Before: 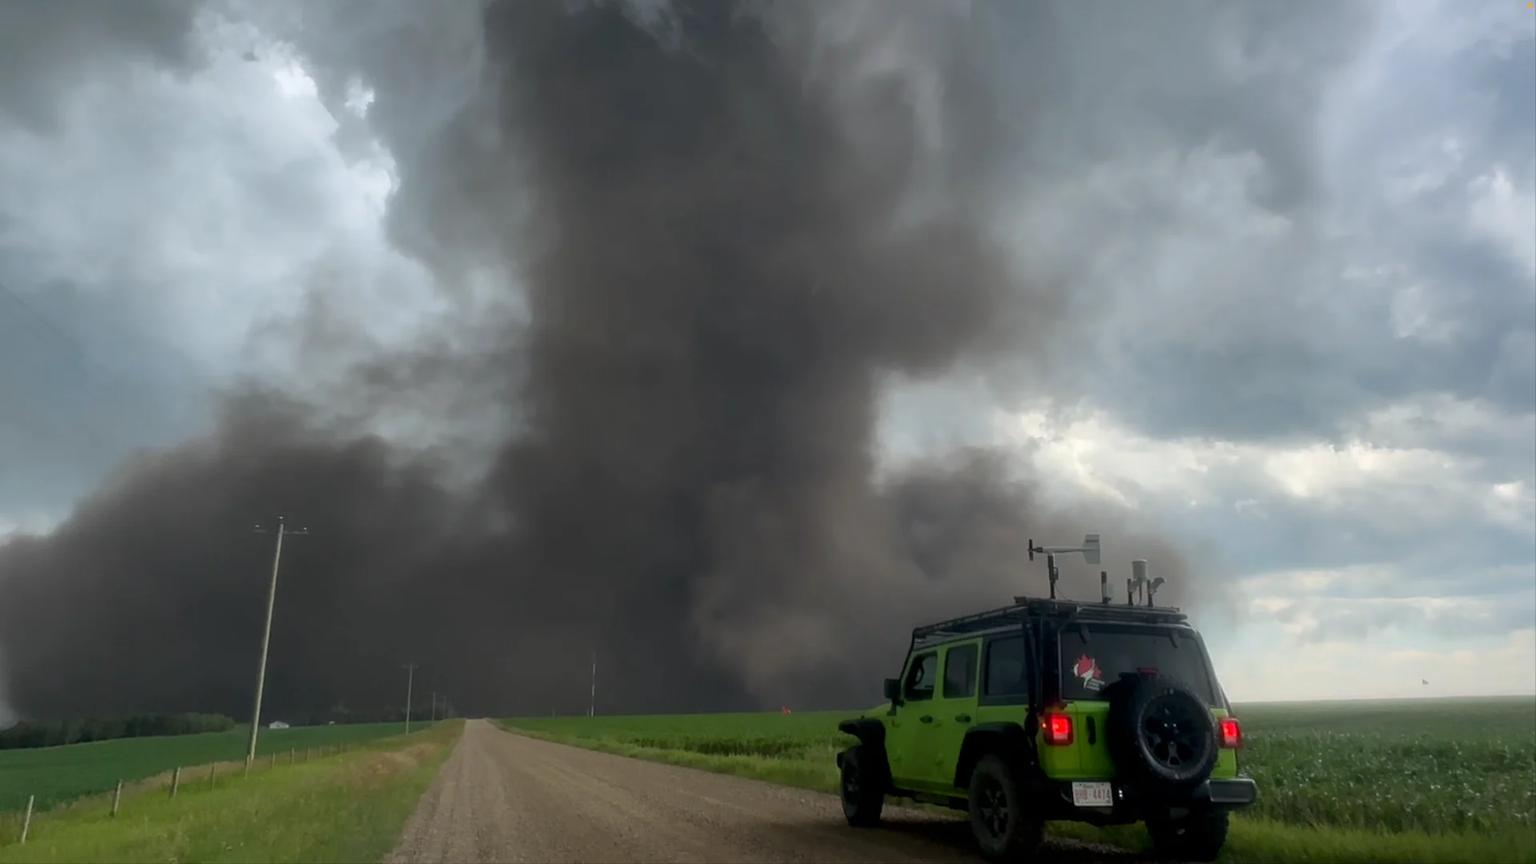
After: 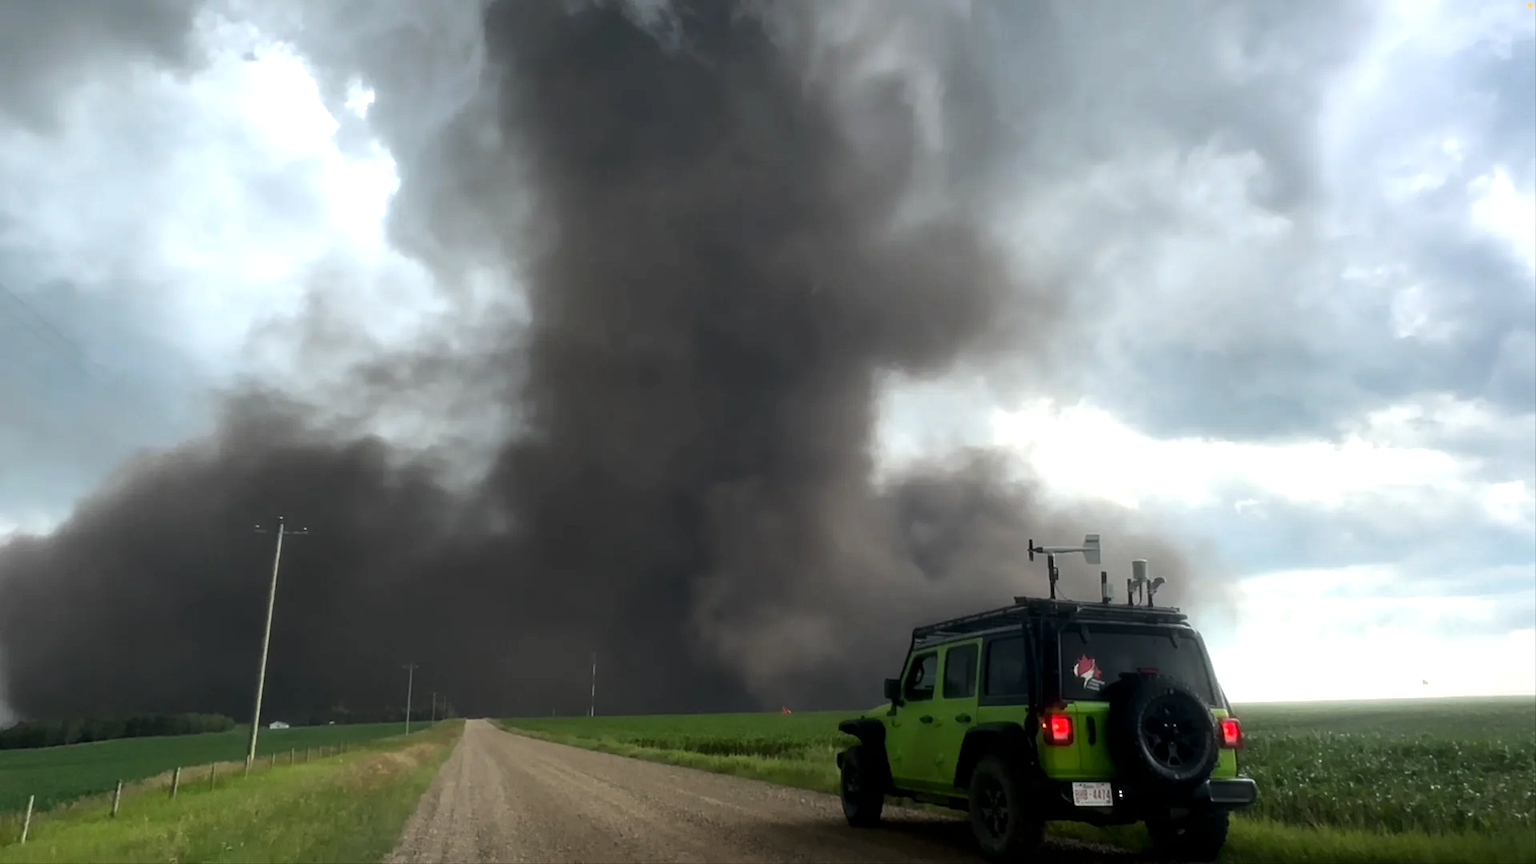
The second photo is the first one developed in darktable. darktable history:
exposure: exposure 0.2 EV, compensate highlight preservation false
tone equalizer: -8 EV -0.75 EV, -7 EV -0.7 EV, -6 EV -0.6 EV, -5 EV -0.4 EV, -3 EV 0.4 EV, -2 EV 0.6 EV, -1 EV 0.7 EV, +0 EV 0.75 EV, edges refinement/feathering 500, mask exposure compensation -1.57 EV, preserve details no
